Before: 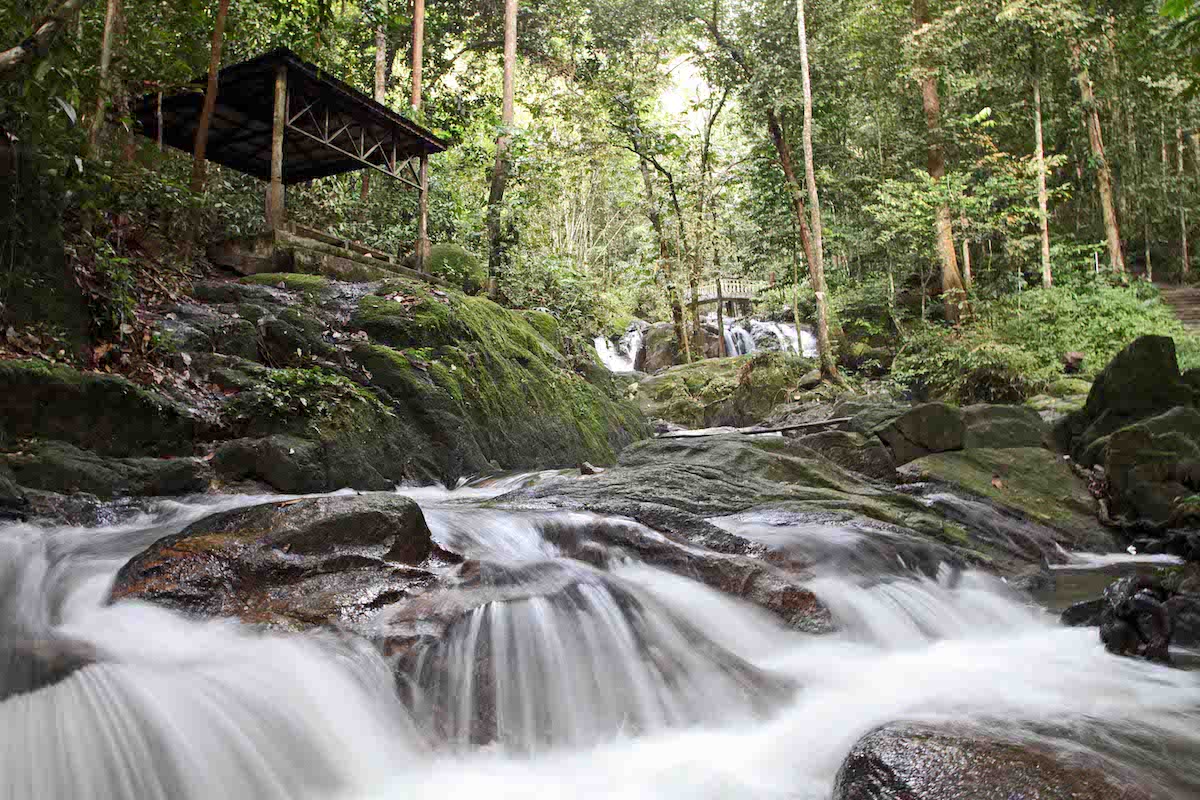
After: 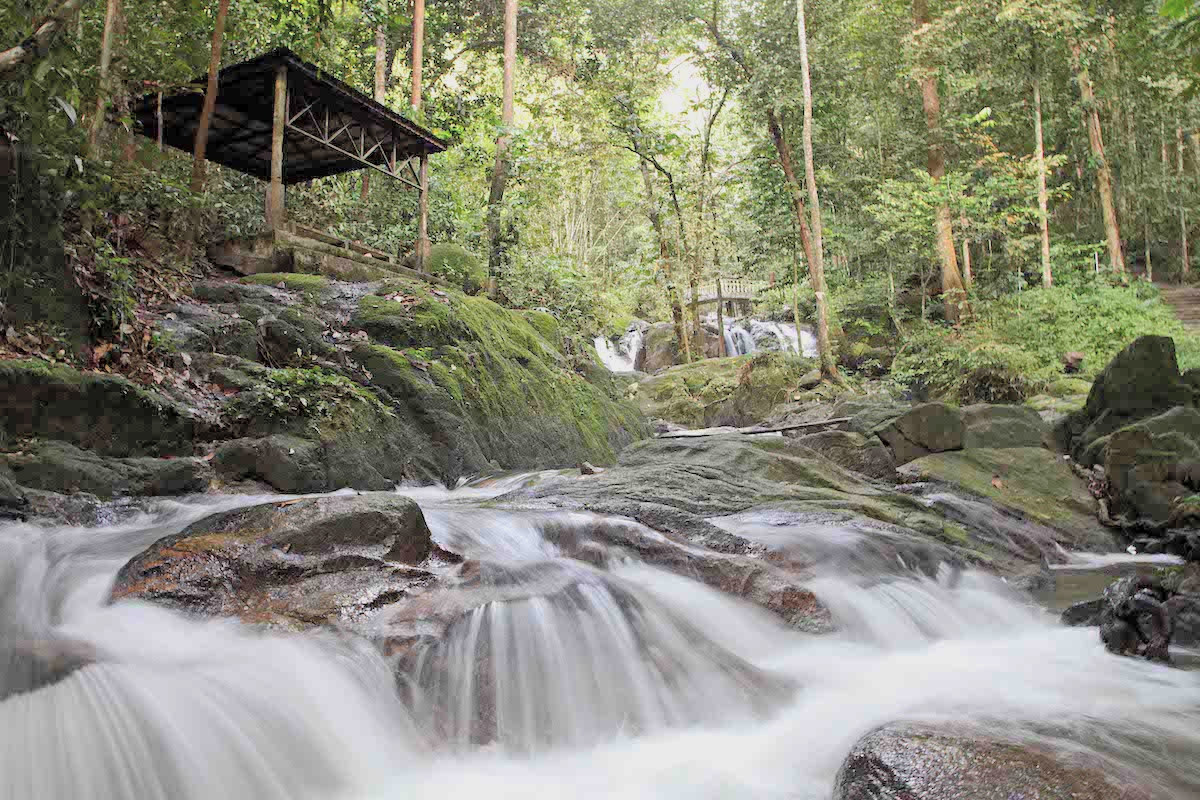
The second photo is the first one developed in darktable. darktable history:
tone curve: curves: ch0 [(0, 0) (0.004, 0.008) (0.077, 0.156) (0.169, 0.29) (0.774, 0.774) (0.988, 0.926)], color space Lab, independent channels, preserve colors none
